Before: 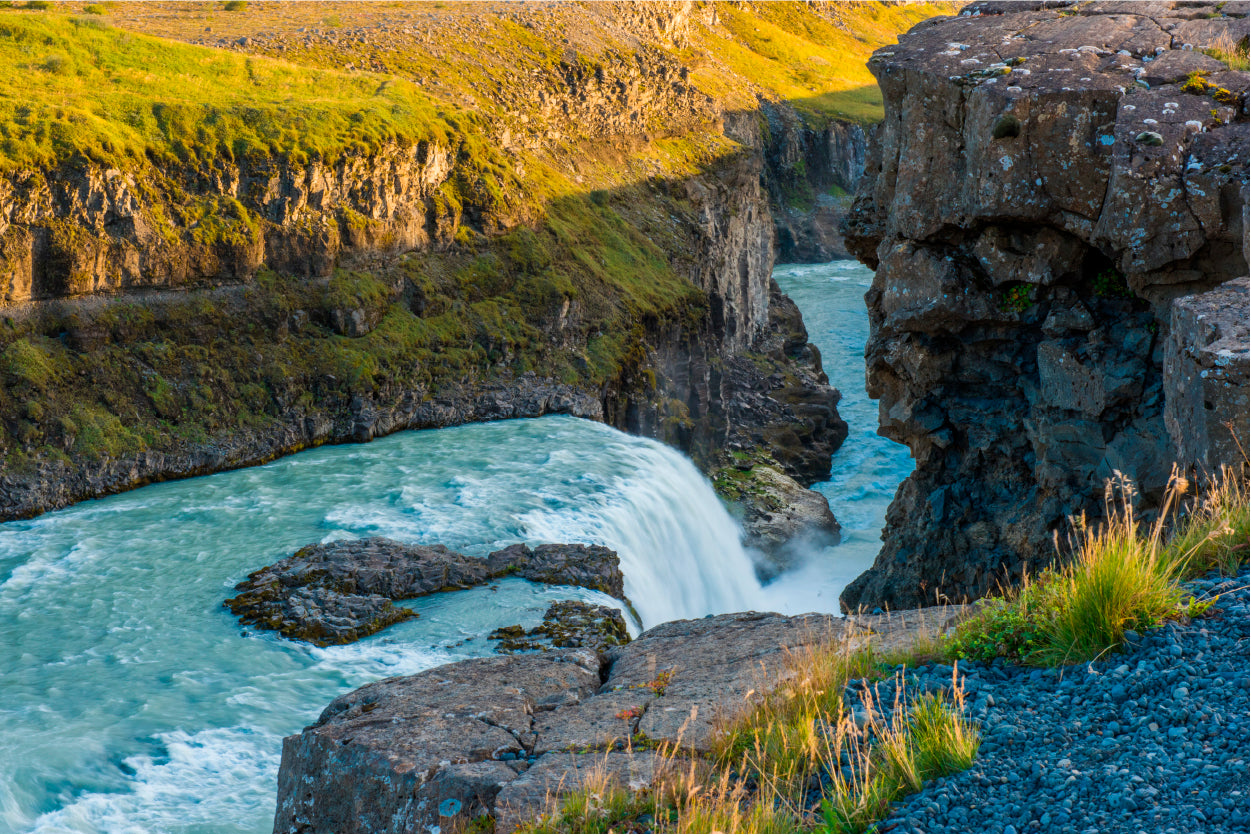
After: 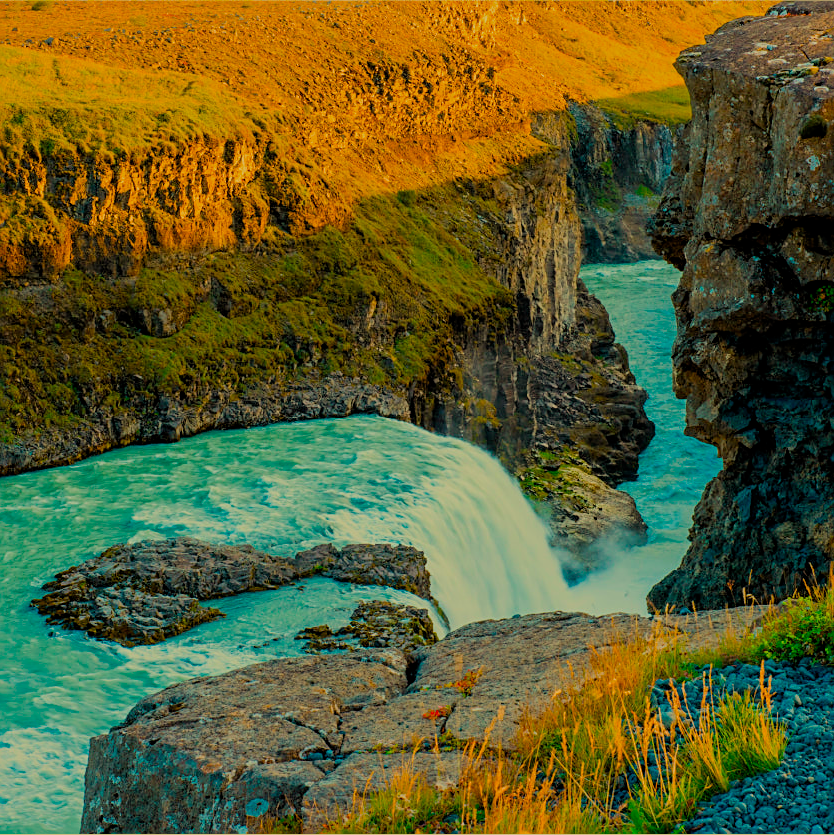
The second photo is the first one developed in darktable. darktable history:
crop and rotate: left 15.446%, right 17.836%
filmic rgb: black relative exposure -8.79 EV, white relative exposure 4.98 EV, threshold 6 EV, target black luminance 0%, hardness 3.77, latitude 66.34%, contrast 0.822, highlights saturation mix 10%, shadows ↔ highlights balance 20%, add noise in highlights 0.1, color science v4 (2020), iterations of high-quality reconstruction 0, type of noise poissonian, enable highlight reconstruction true
color balance rgb: perceptual saturation grading › global saturation 20%, global vibrance 20%
sharpen: on, module defaults
white balance: red 1.08, blue 0.791
shadows and highlights: shadows -20, white point adjustment -2, highlights -35
